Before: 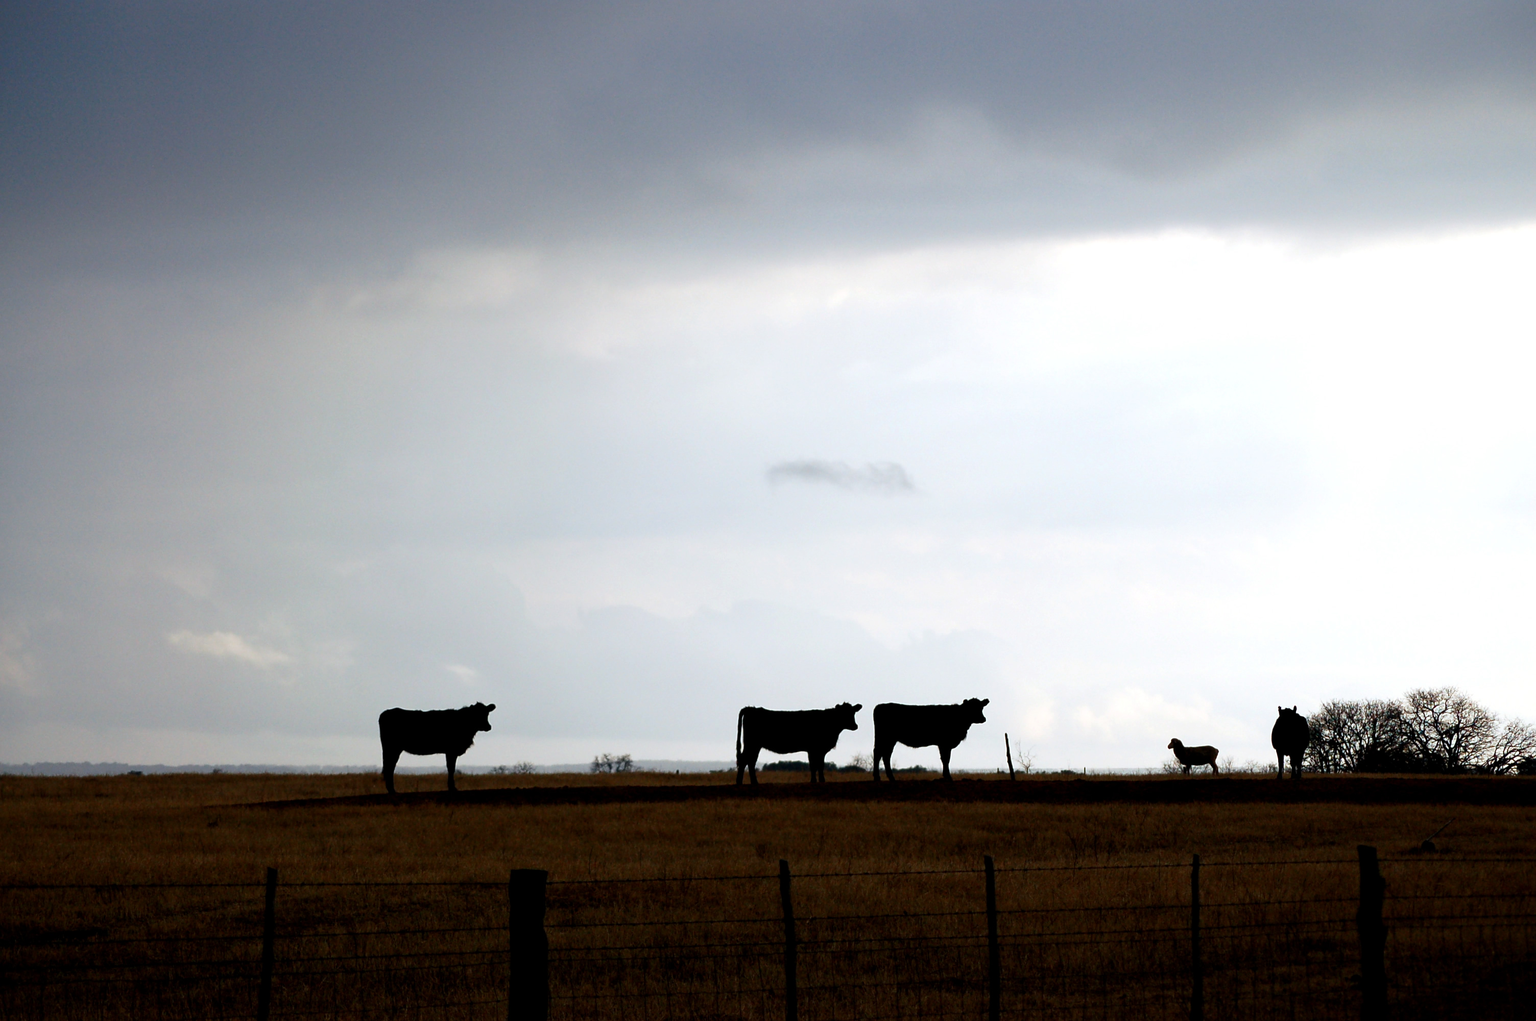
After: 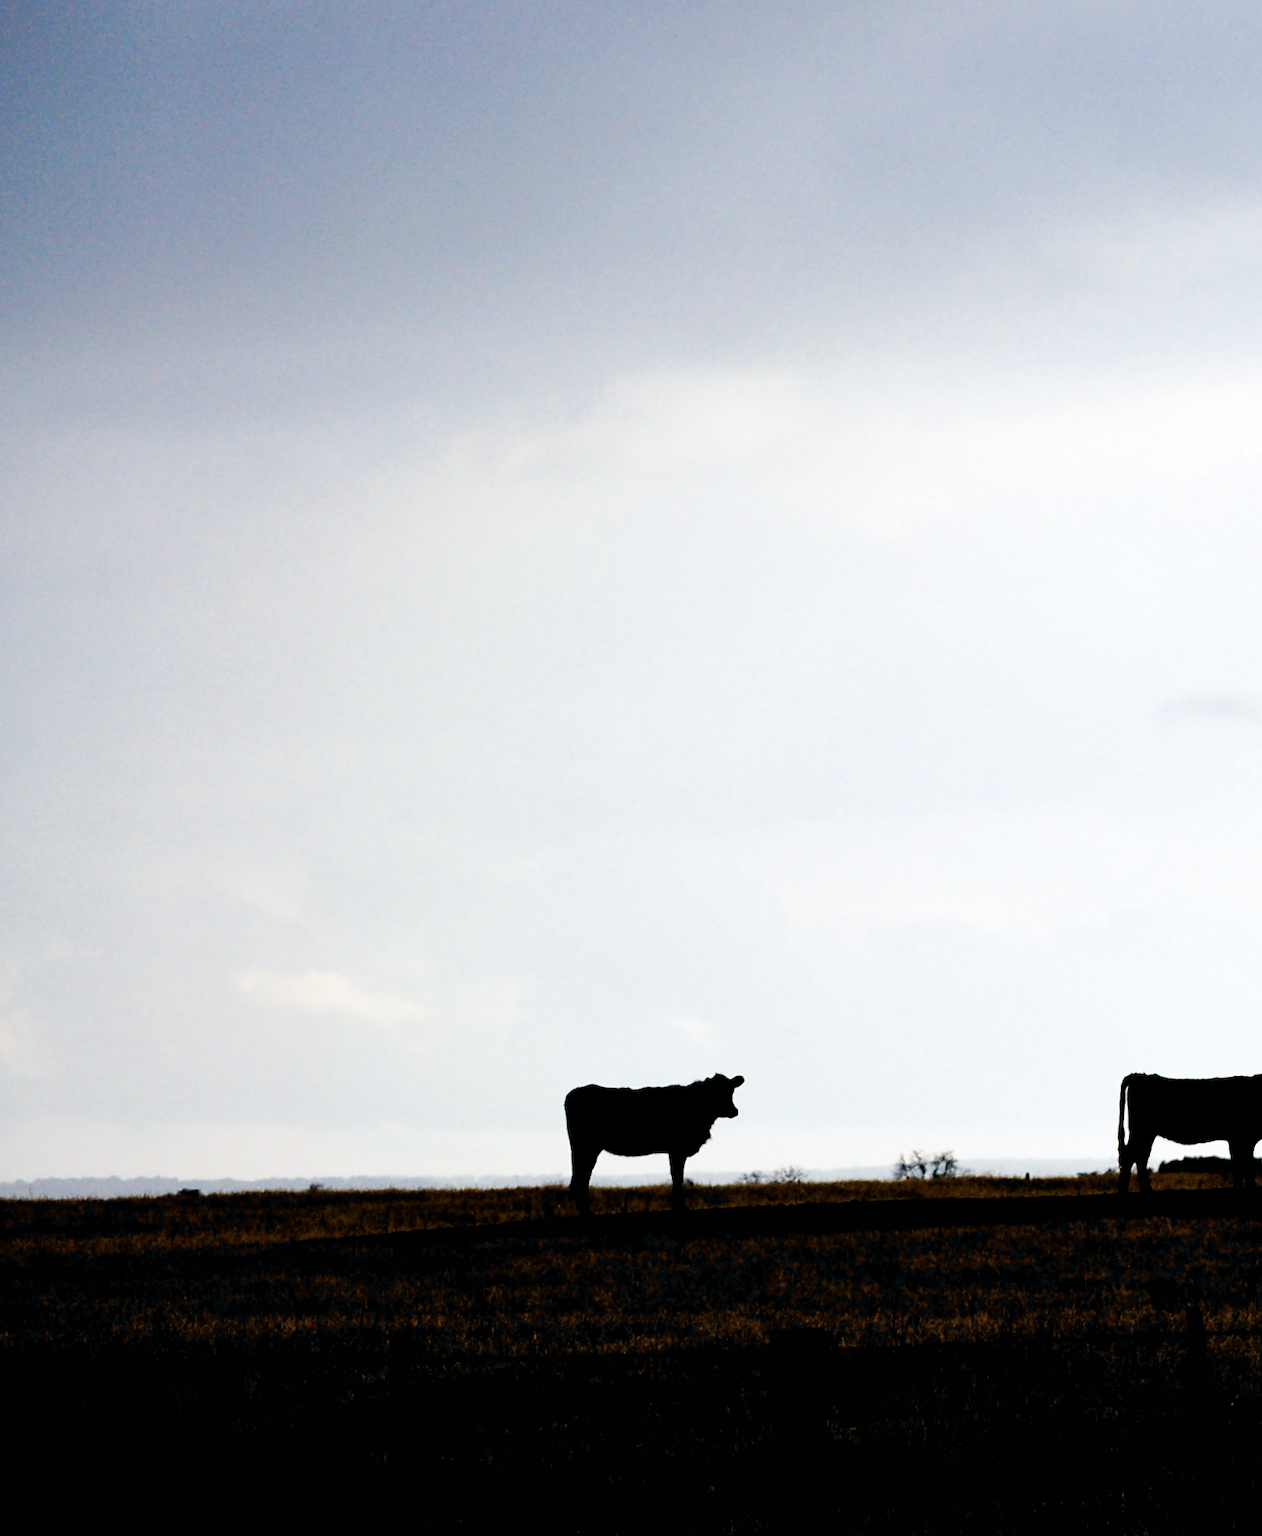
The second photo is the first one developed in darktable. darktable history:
crop: left 0.587%, right 45.588%, bottom 0.086%
exposure: black level correction 0.009, exposure 1.425 EV, compensate highlight preservation false
rotate and perspective: rotation -1°, crop left 0.011, crop right 0.989, crop top 0.025, crop bottom 0.975
filmic rgb: black relative exposure -5 EV, hardness 2.88, contrast 1.3, highlights saturation mix -10%
shadows and highlights: radius 125.46, shadows 30.51, highlights -30.51, low approximation 0.01, soften with gaussian
contrast brightness saturation: saturation -0.04
